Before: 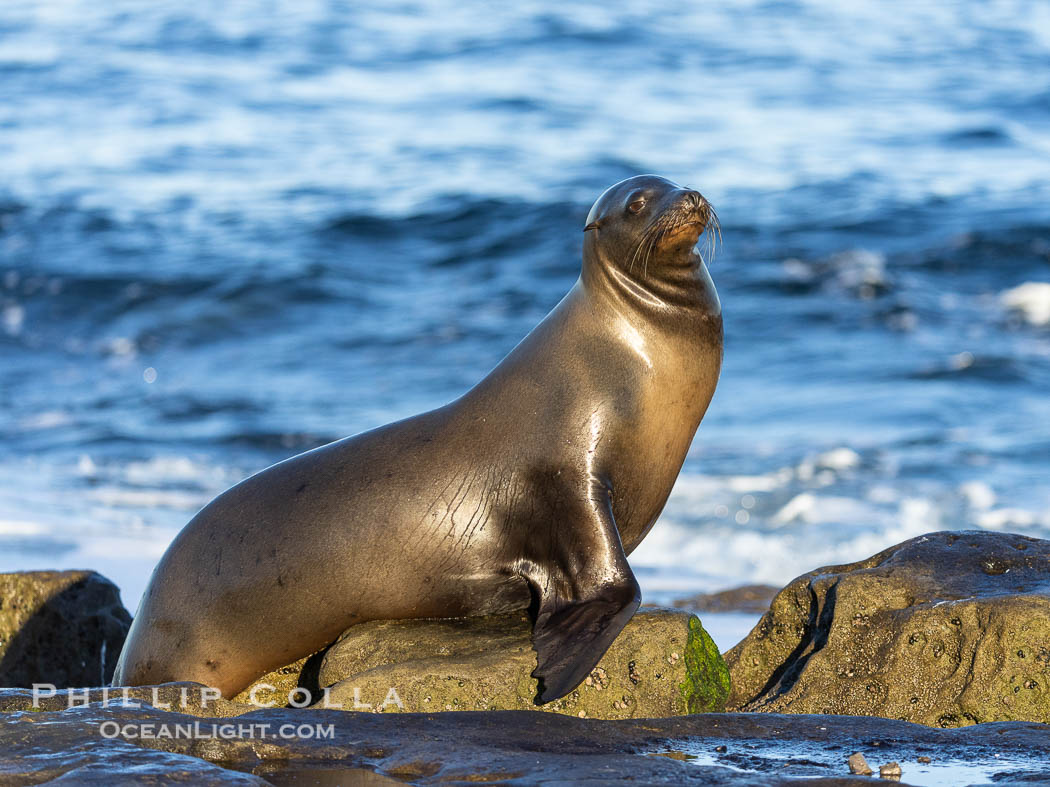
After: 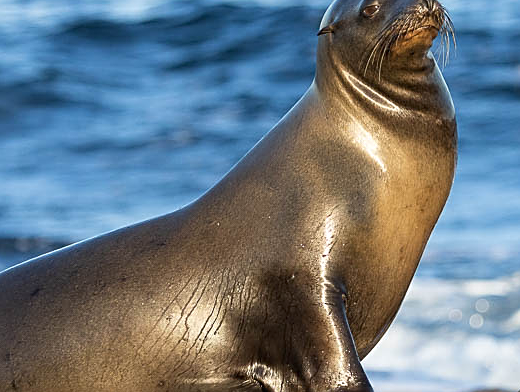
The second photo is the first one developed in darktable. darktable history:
sharpen: on, module defaults
crop: left 25.422%, top 24.935%, right 24.98%, bottom 25.188%
